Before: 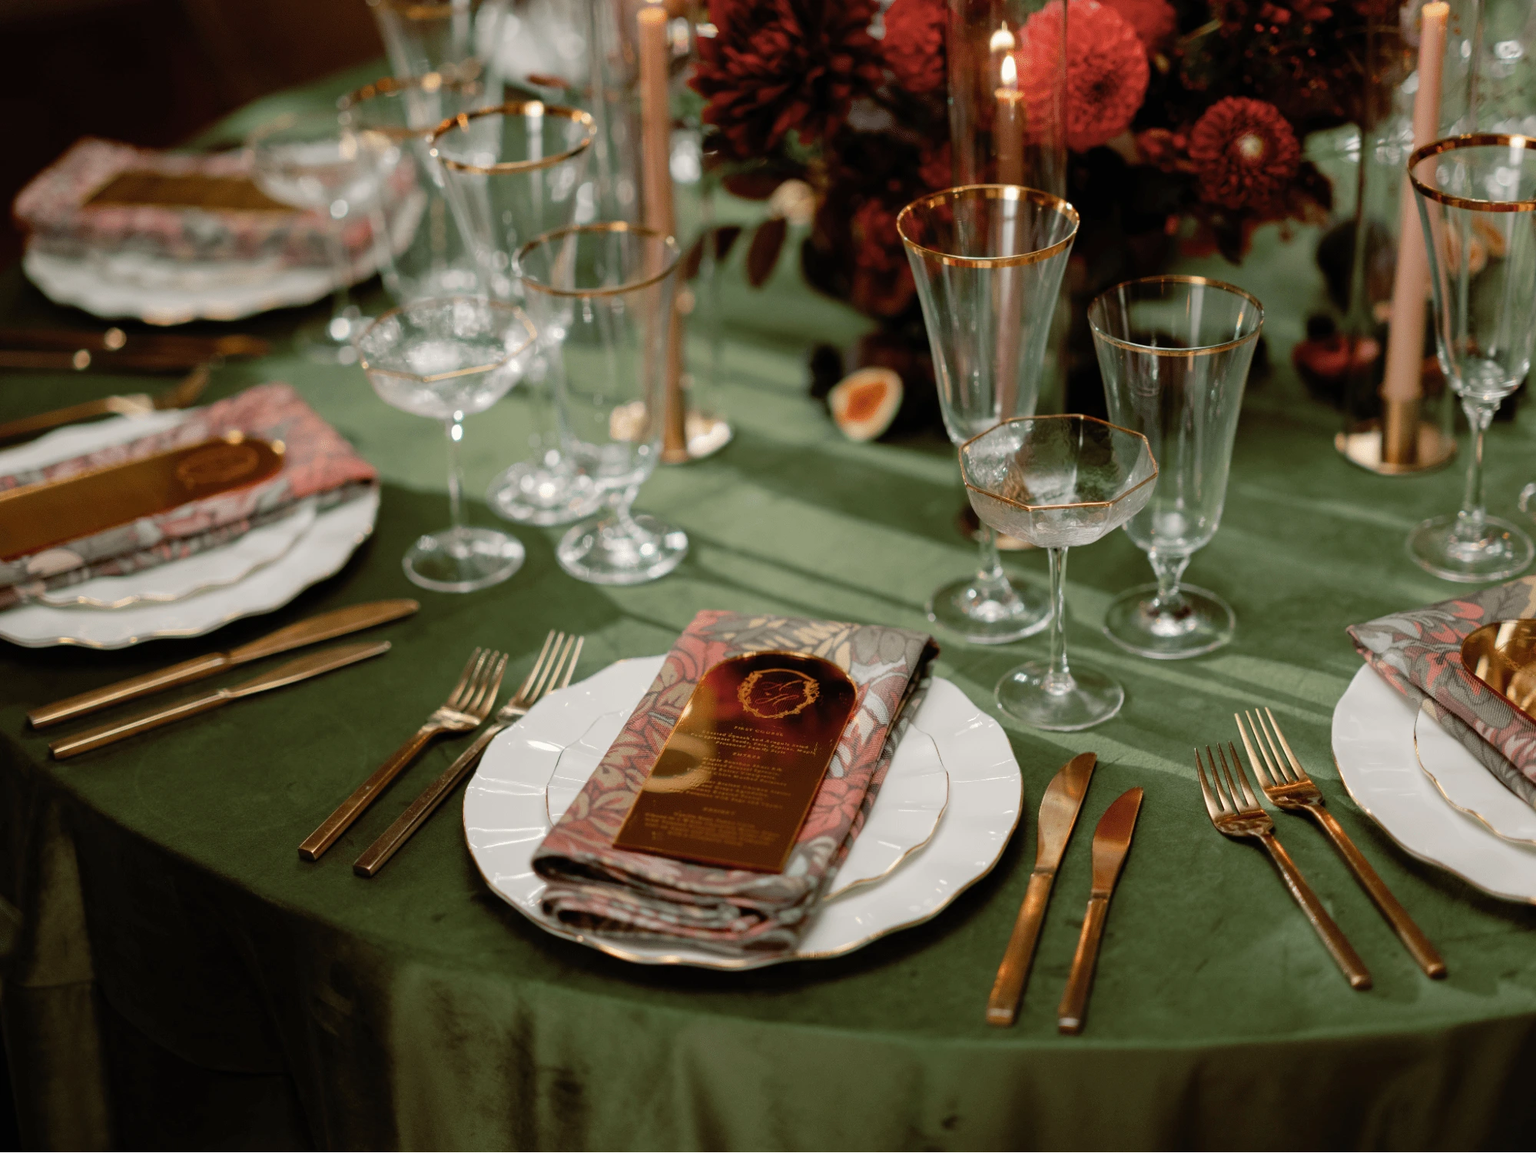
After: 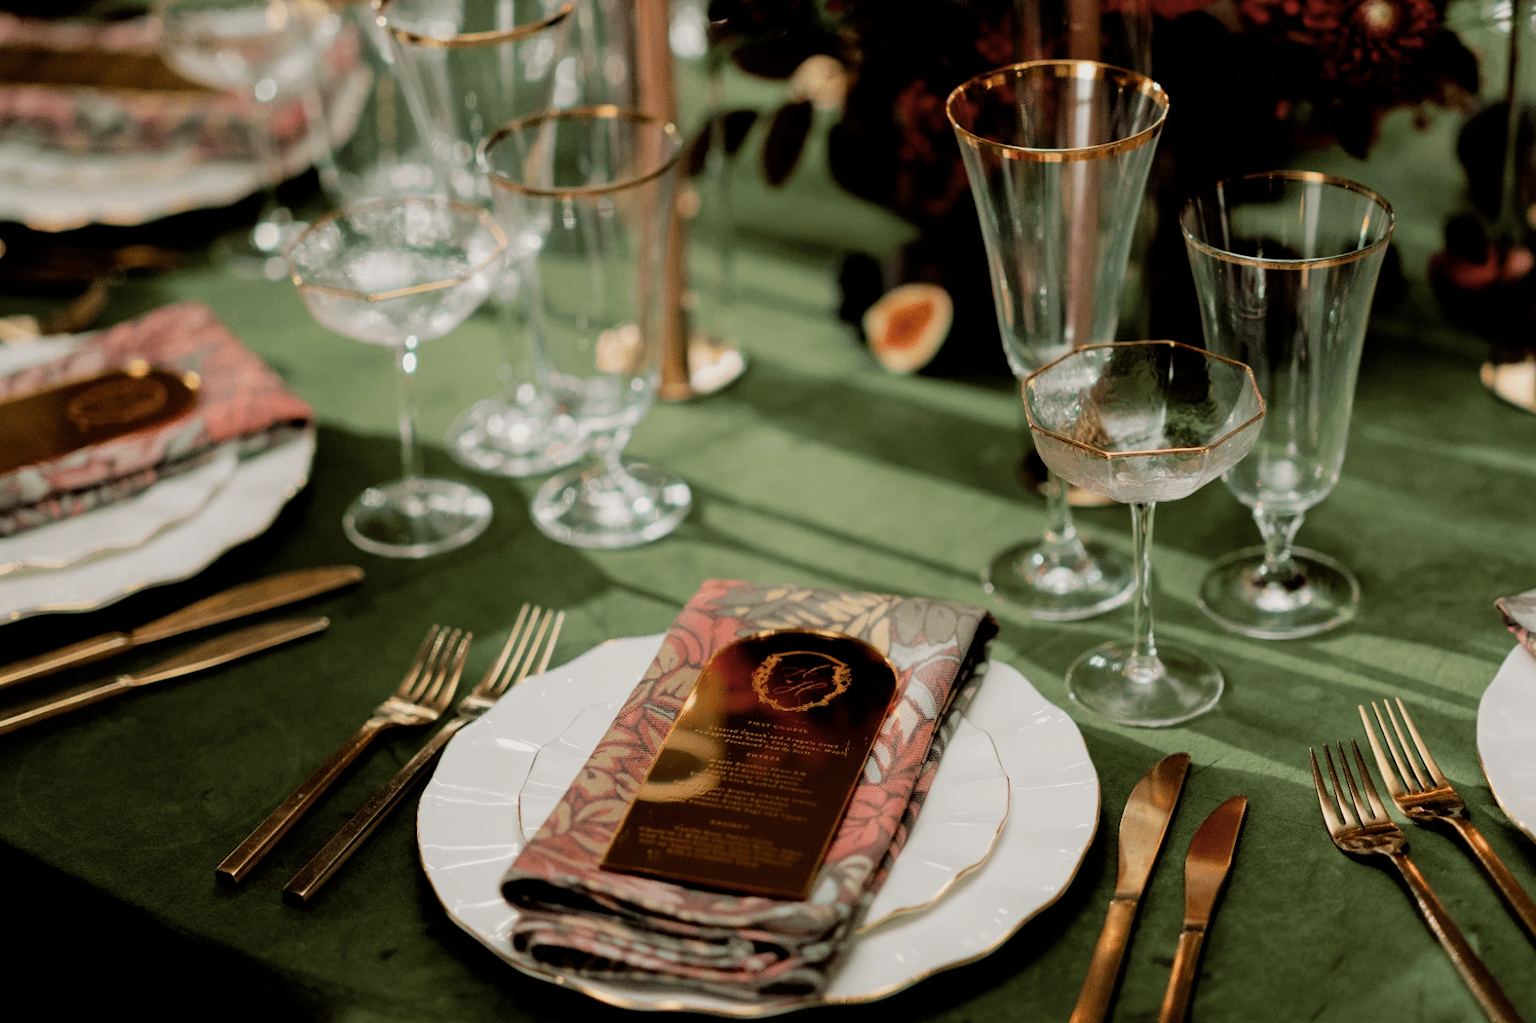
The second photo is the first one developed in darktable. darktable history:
crop: left 7.905%, top 11.756%, right 10.128%, bottom 15.475%
filmic rgb: black relative exposure -5.04 EV, white relative exposure 3.5 EV, hardness 3.17, contrast 1.197, highlights saturation mix -49.93%
velvia: on, module defaults
